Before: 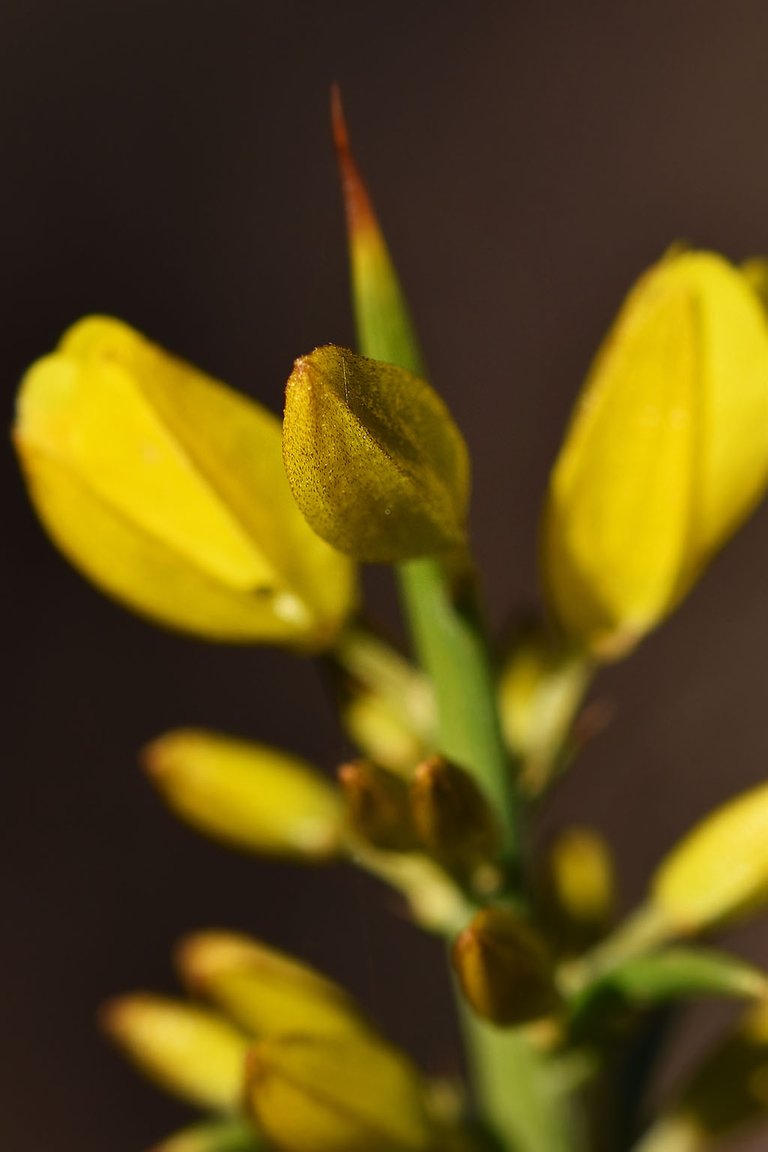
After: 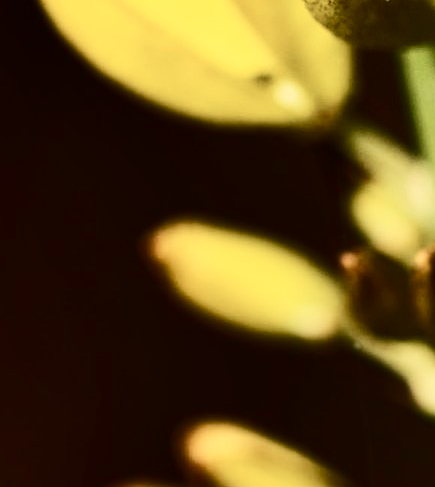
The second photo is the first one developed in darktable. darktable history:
exposure: black level correction 0.001, exposure 0.015 EV, compensate highlight preservation false
base curve: curves: ch0 [(0, 0) (0.235, 0.266) (0.503, 0.496) (0.786, 0.72) (1, 1)], preserve colors none
crop: top 44.597%, right 43.351%, bottom 13.106%
shadows and highlights: soften with gaussian
contrast brightness saturation: contrast 0.497, saturation -0.102
